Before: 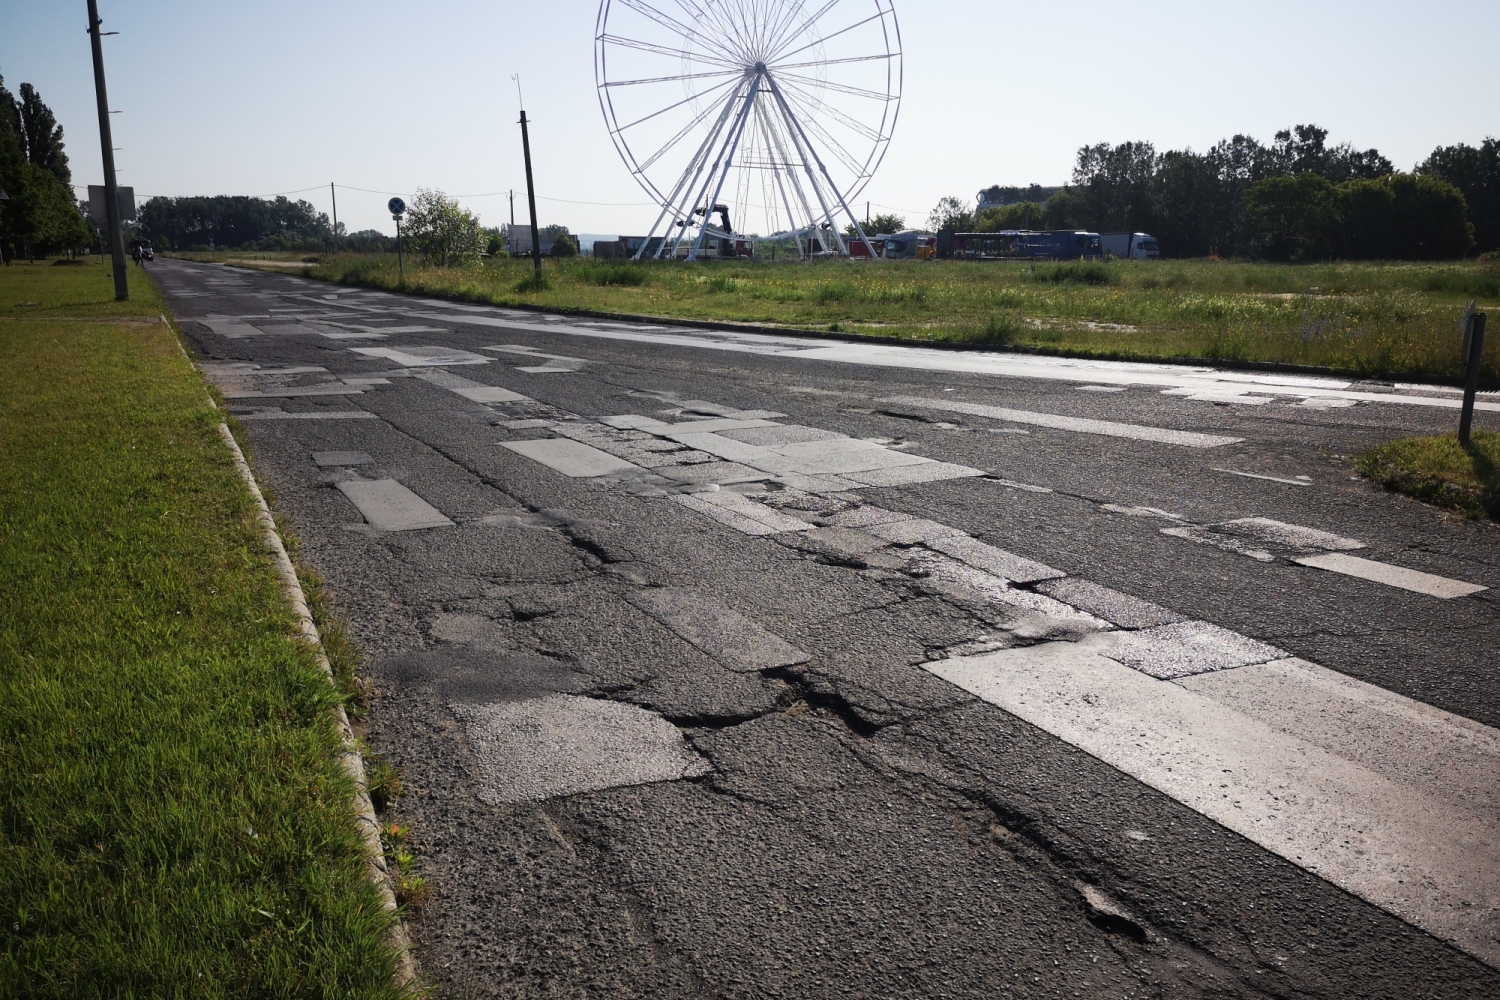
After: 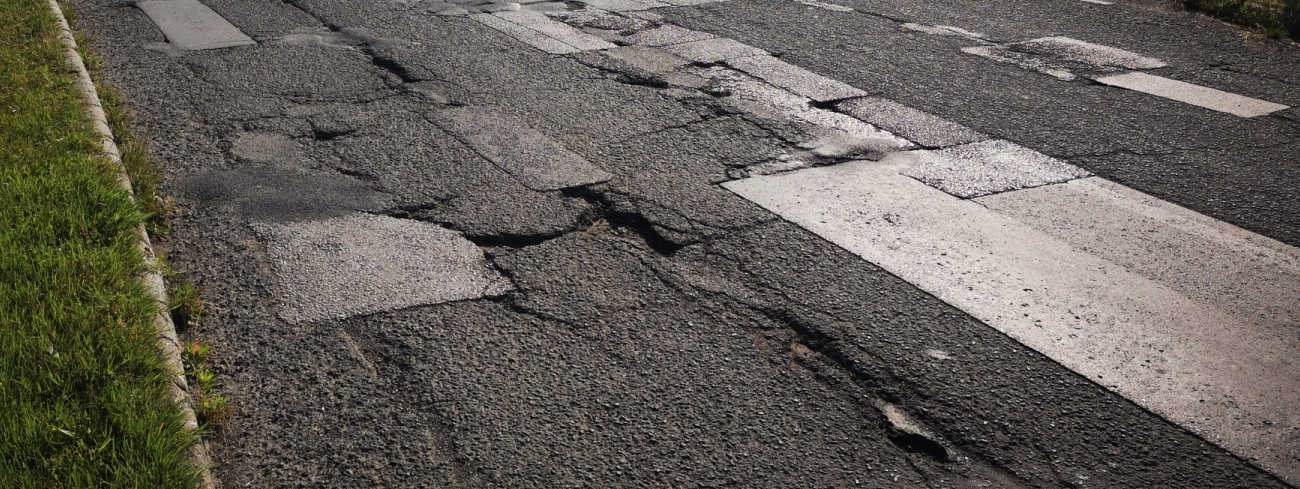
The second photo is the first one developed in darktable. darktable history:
crop and rotate: left 13.306%, top 48.129%, bottom 2.928%
